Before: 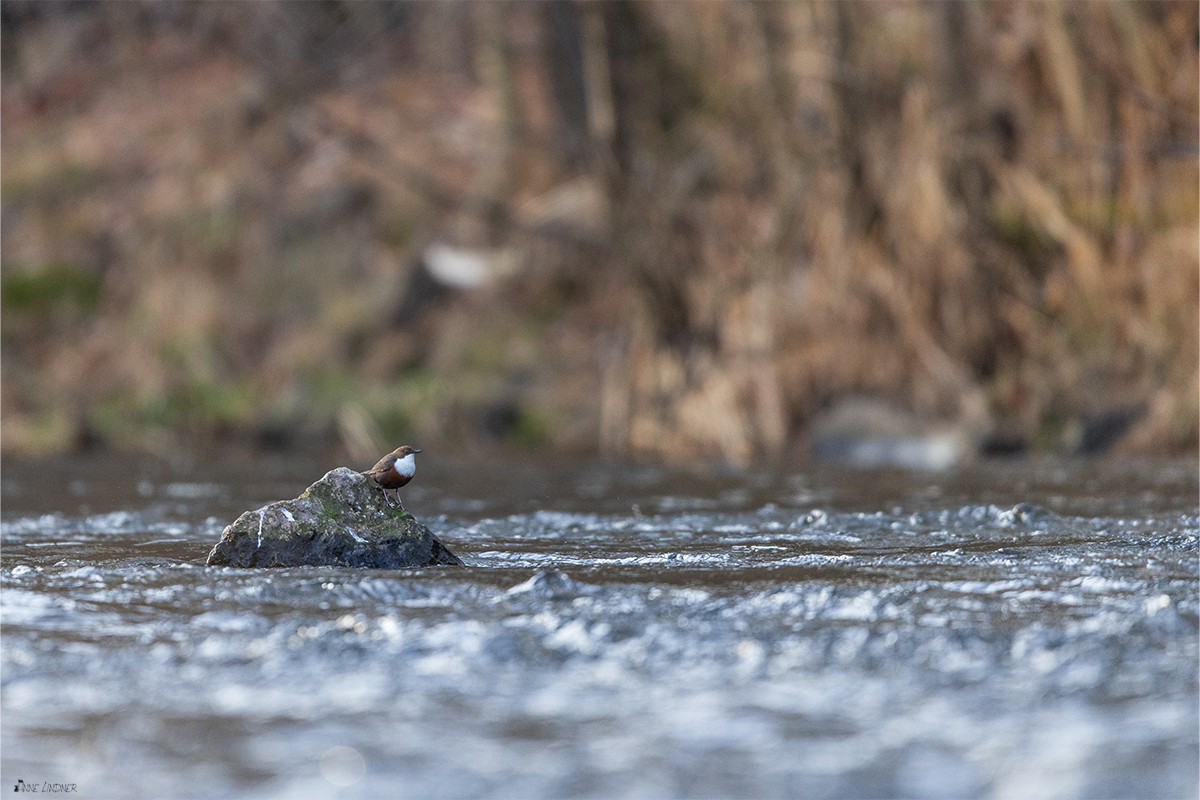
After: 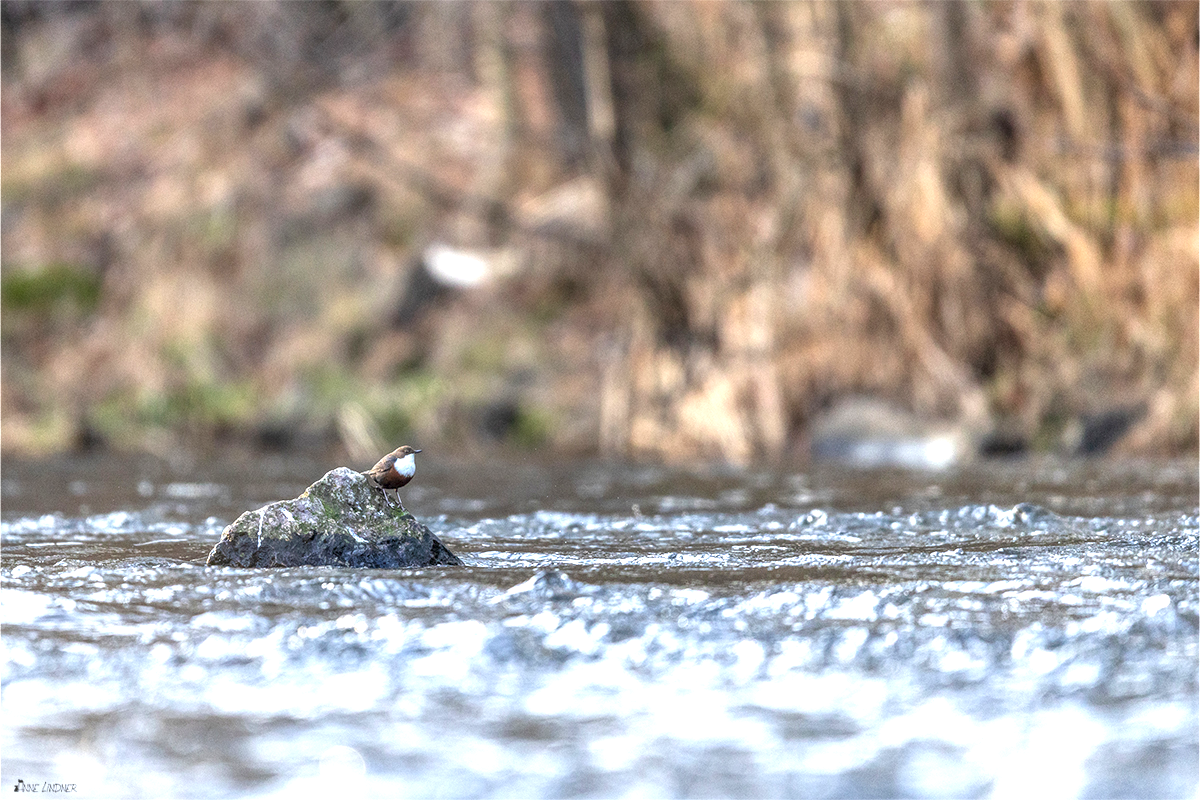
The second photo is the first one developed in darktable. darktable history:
local contrast: detail 130%
exposure: black level correction 0, exposure 1.1 EV, compensate exposure bias true, compensate highlight preservation false
